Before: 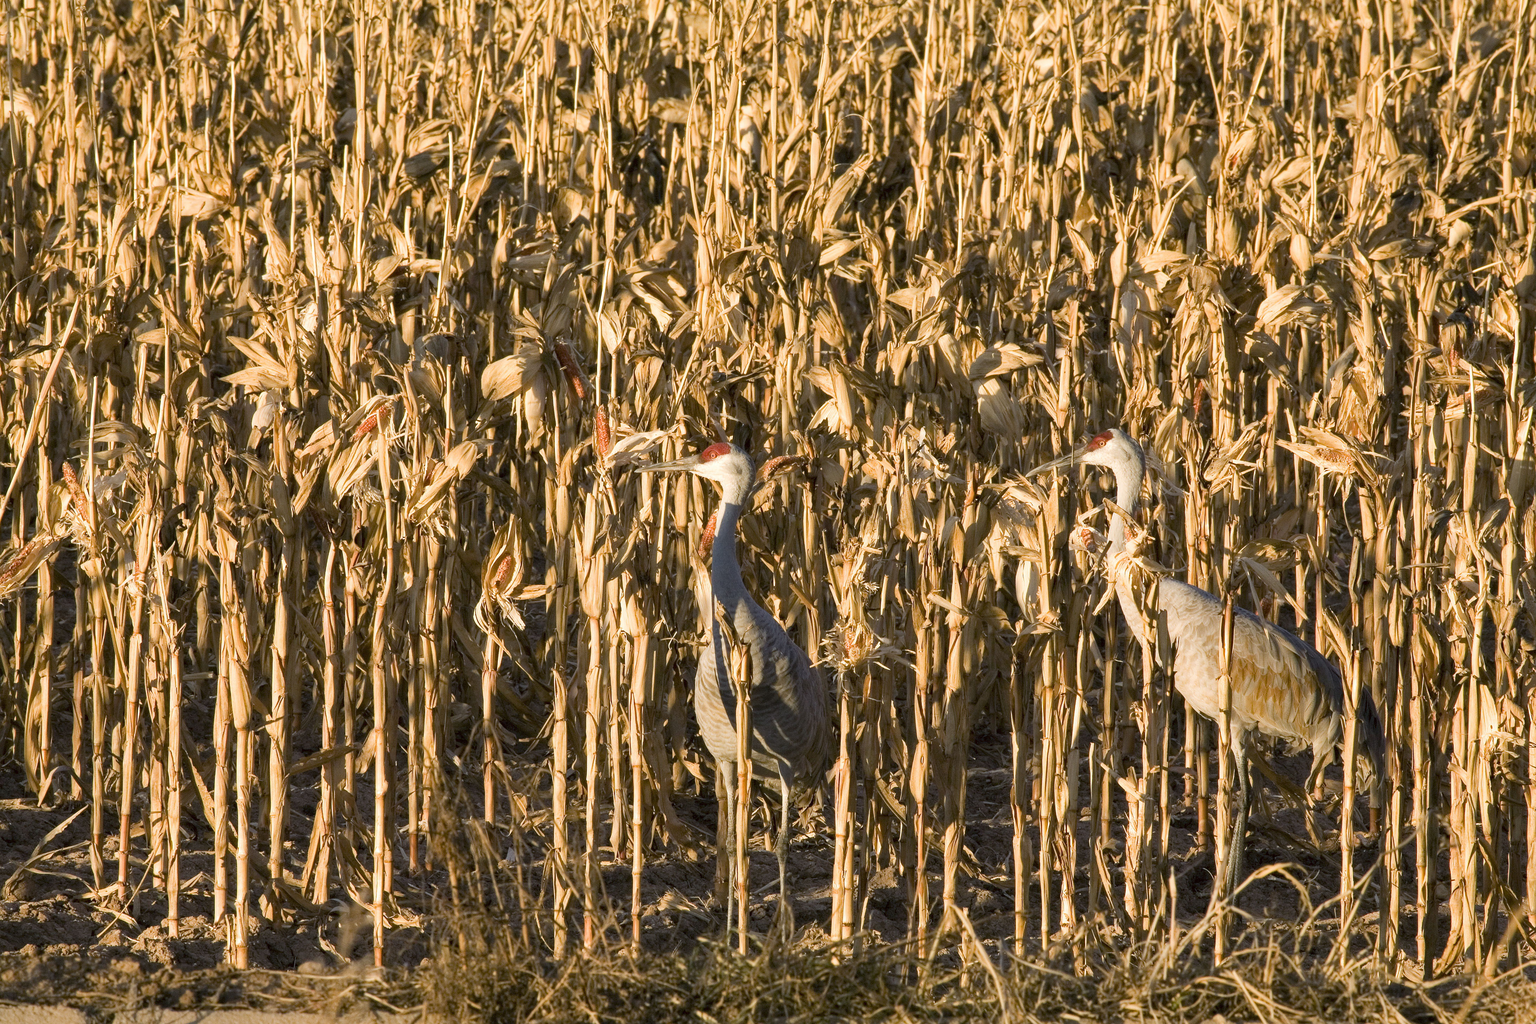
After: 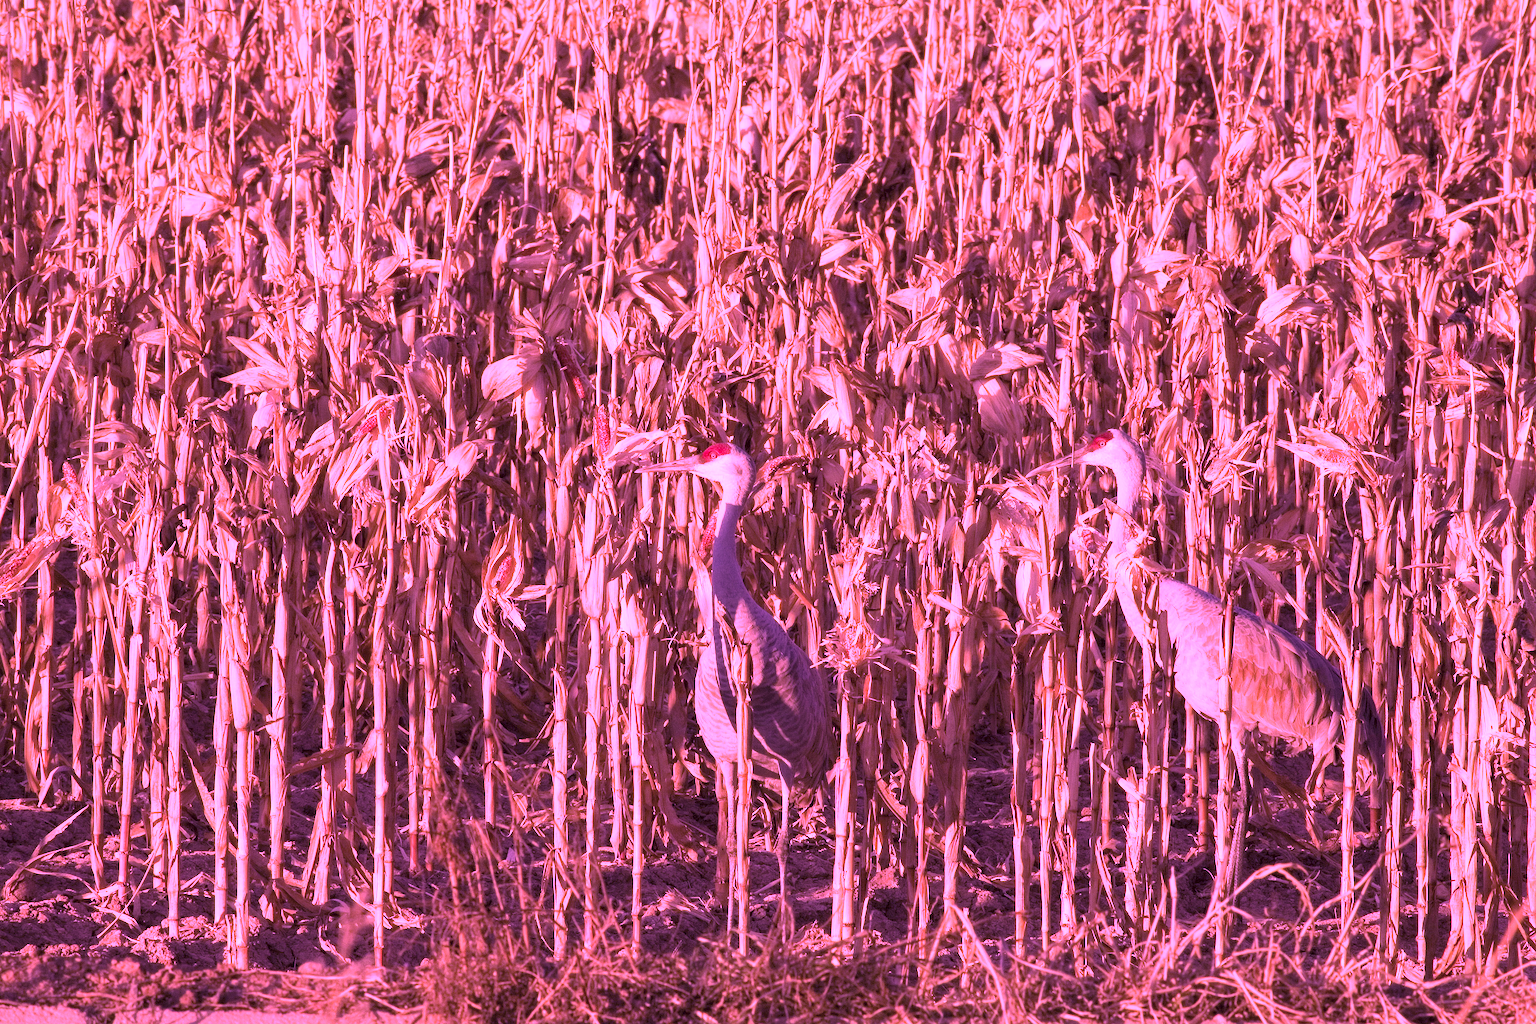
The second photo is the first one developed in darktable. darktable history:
color calibration: illuminant custom, x 0.261, y 0.521, temperature 7054.11 K
exposure: black level correction 0, exposure 0.5 EV, compensate exposure bias true, compensate highlight preservation false
